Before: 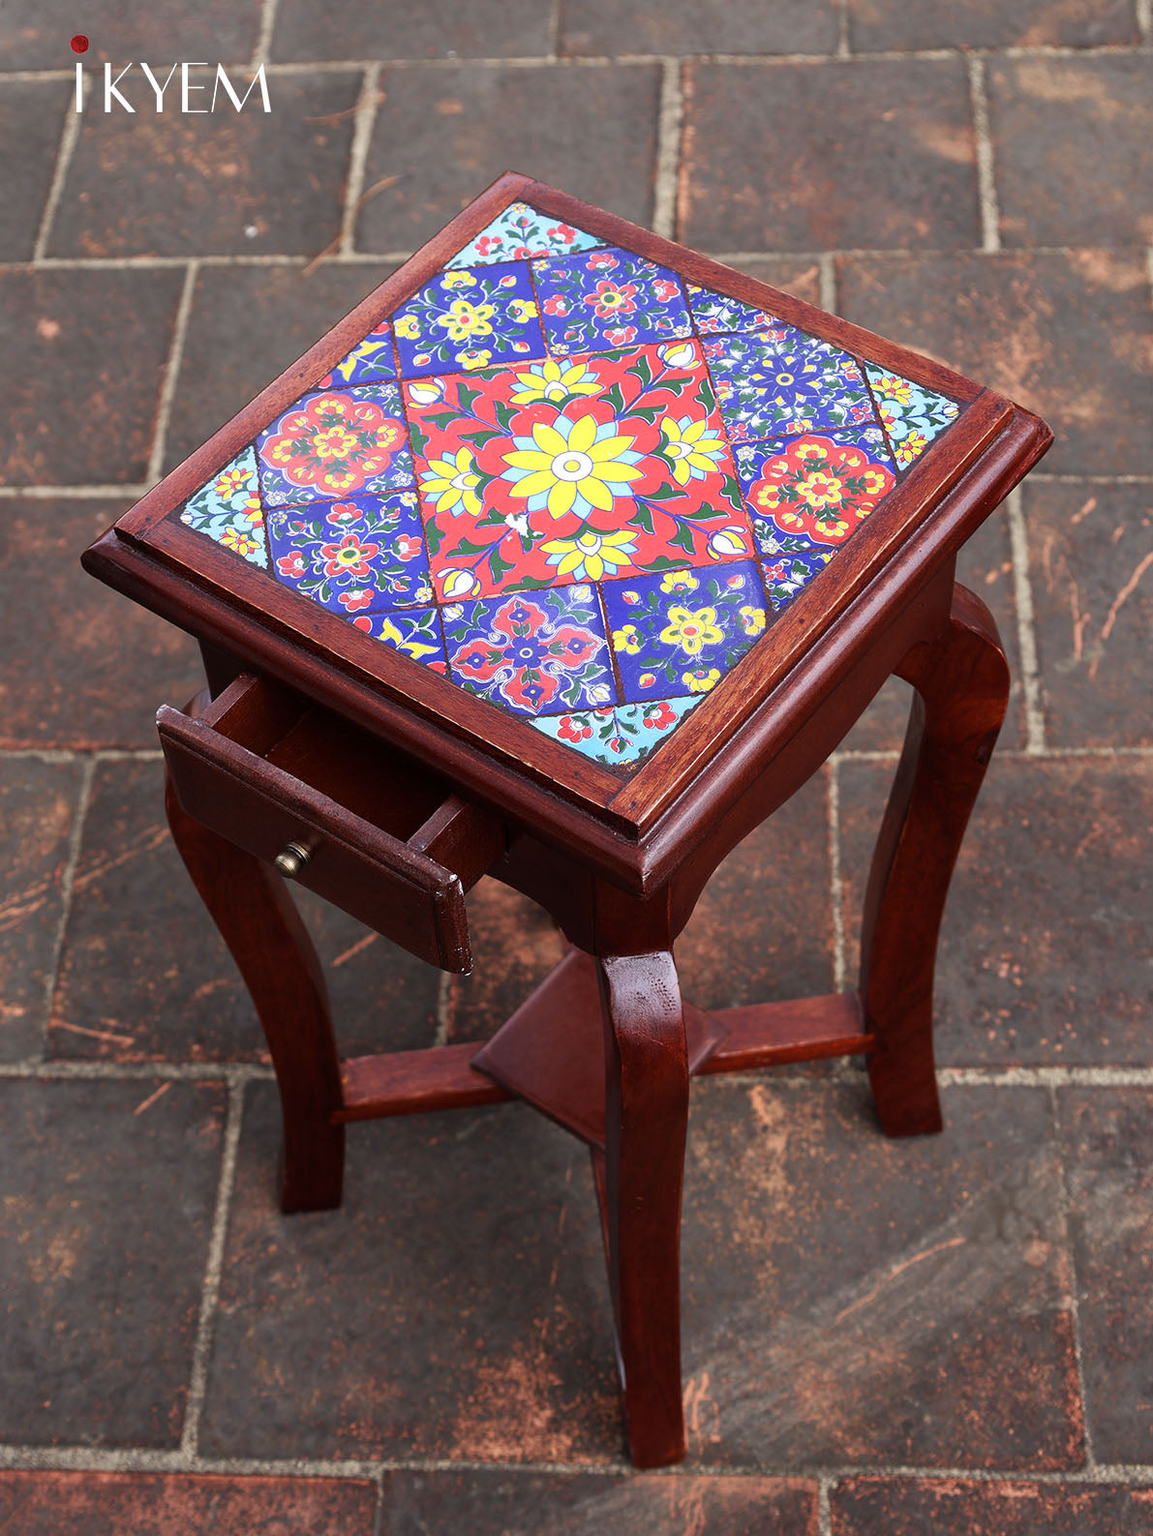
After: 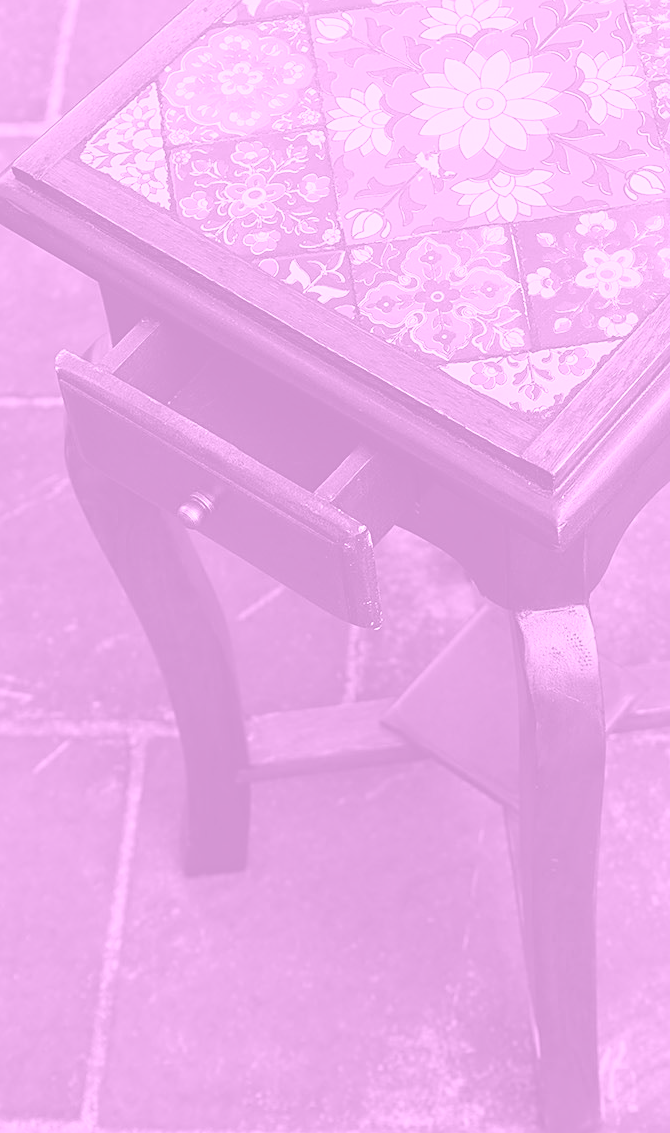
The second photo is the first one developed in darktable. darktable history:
crop: left 8.966%, top 23.852%, right 34.699%, bottom 4.703%
sharpen: on, module defaults
colorize: hue 331.2°, saturation 75%, source mix 30.28%, lightness 70.52%, version 1
